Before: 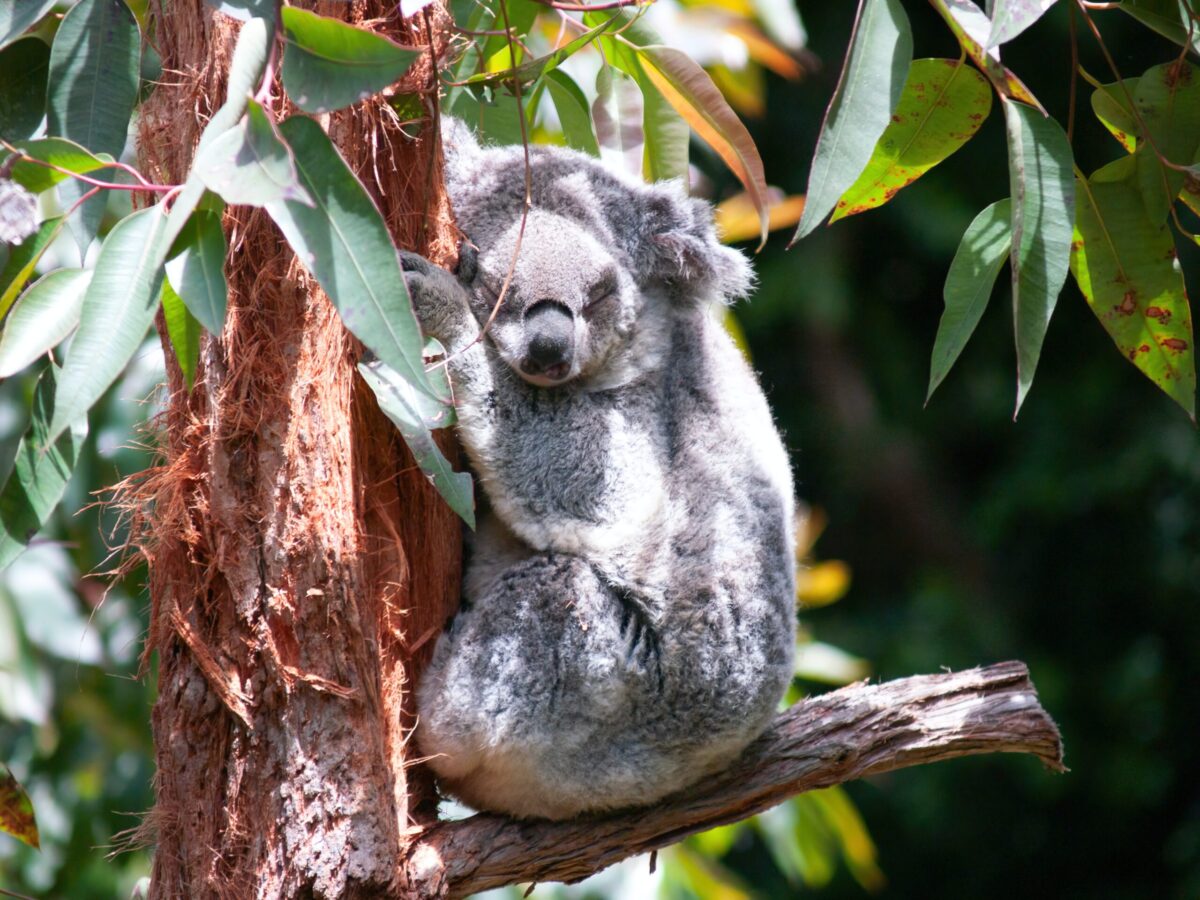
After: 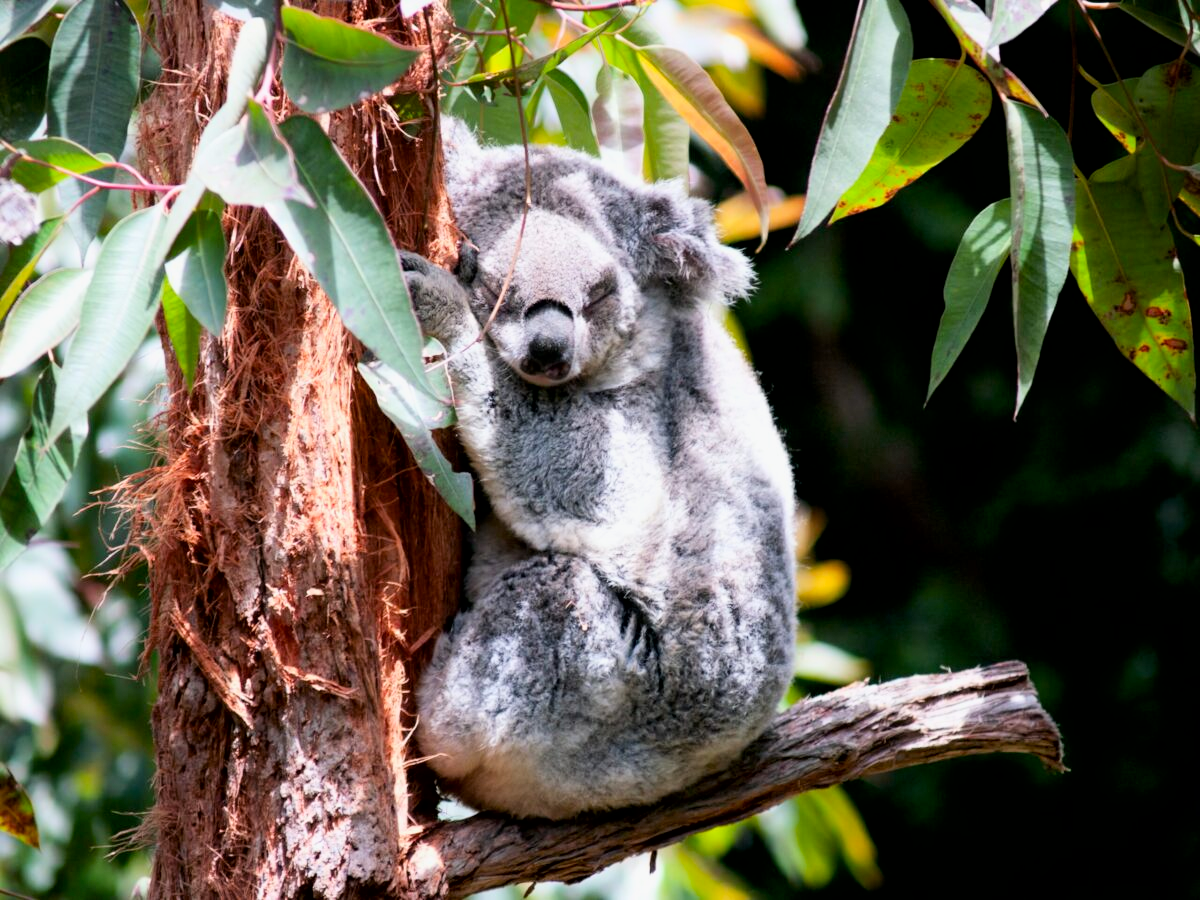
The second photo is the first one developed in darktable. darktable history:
tone curve: curves: ch0 [(0, 0) (0.004, 0.001) (0.133, 0.112) (0.325, 0.362) (0.832, 0.893) (1, 1)], color space Lab, linked channels, preserve colors none
exposure: black level correction 0.009, exposure -0.159 EV, compensate highlight preservation false
